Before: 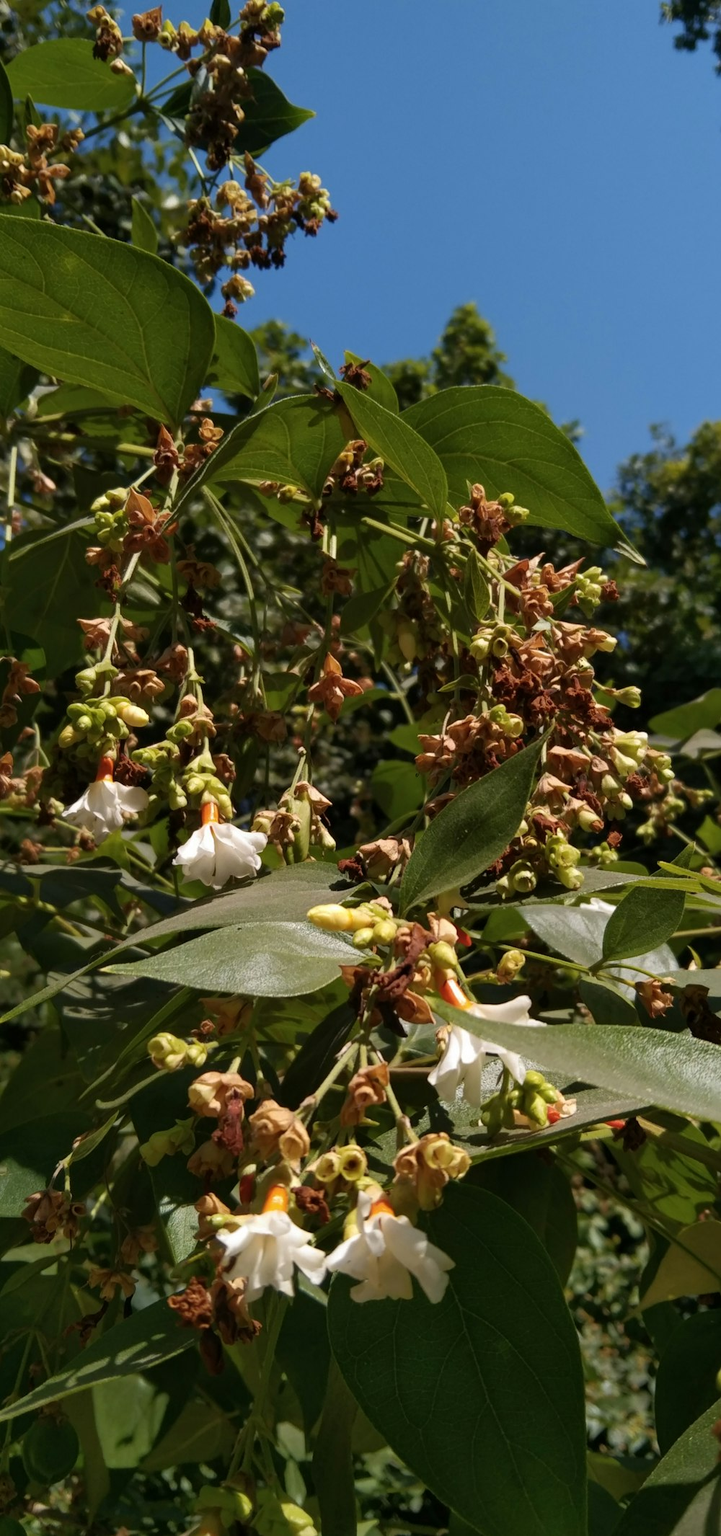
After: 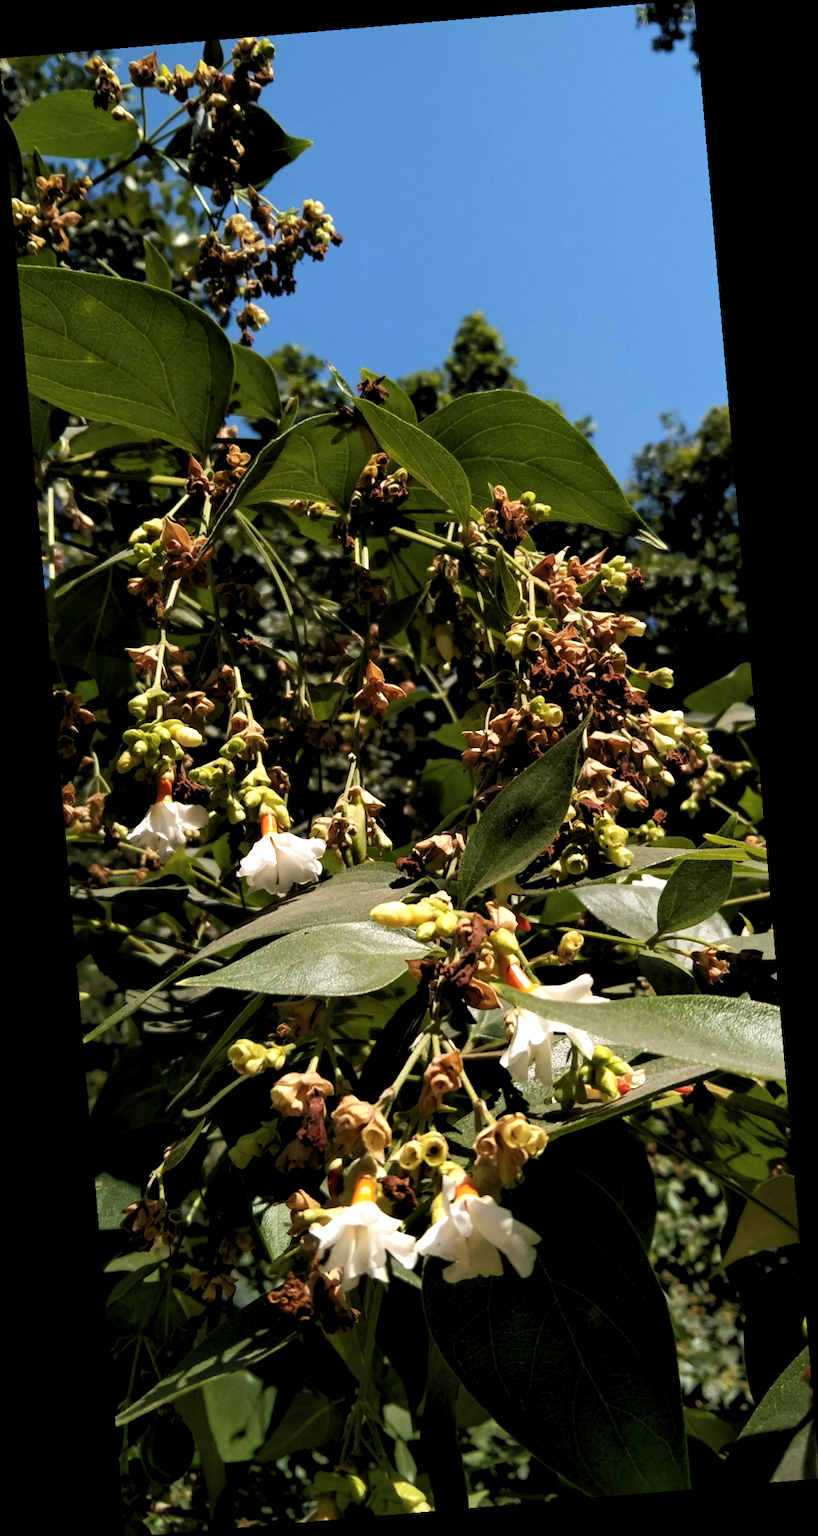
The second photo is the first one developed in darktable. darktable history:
tone equalizer: -8 EV -0.417 EV, -7 EV -0.389 EV, -6 EV -0.333 EV, -5 EV -0.222 EV, -3 EV 0.222 EV, -2 EV 0.333 EV, -1 EV 0.389 EV, +0 EV 0.417 EV, edges refinement/feathering 500, mask exposure compensation -1.57 EV, preserve details no
rotate and perspective: rotation -4.86°, automatic cropping off
rgb levels: levels [[0.01, 0.419, 0.839], [0, 0.5, 1], [0, 0.5, 1]]
